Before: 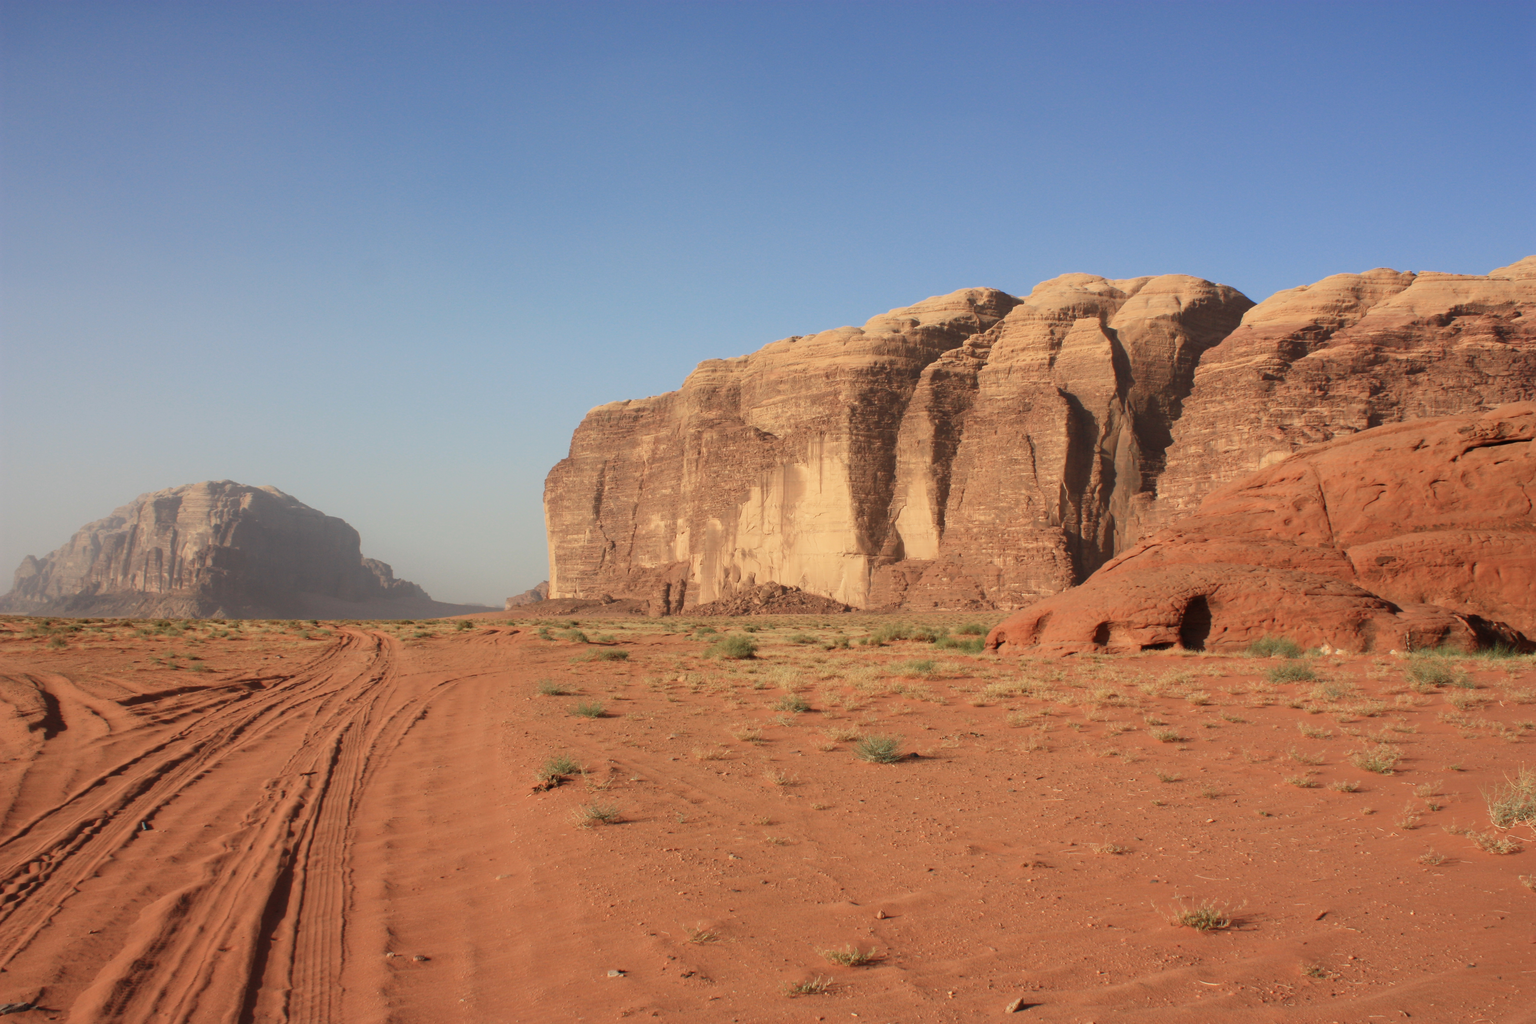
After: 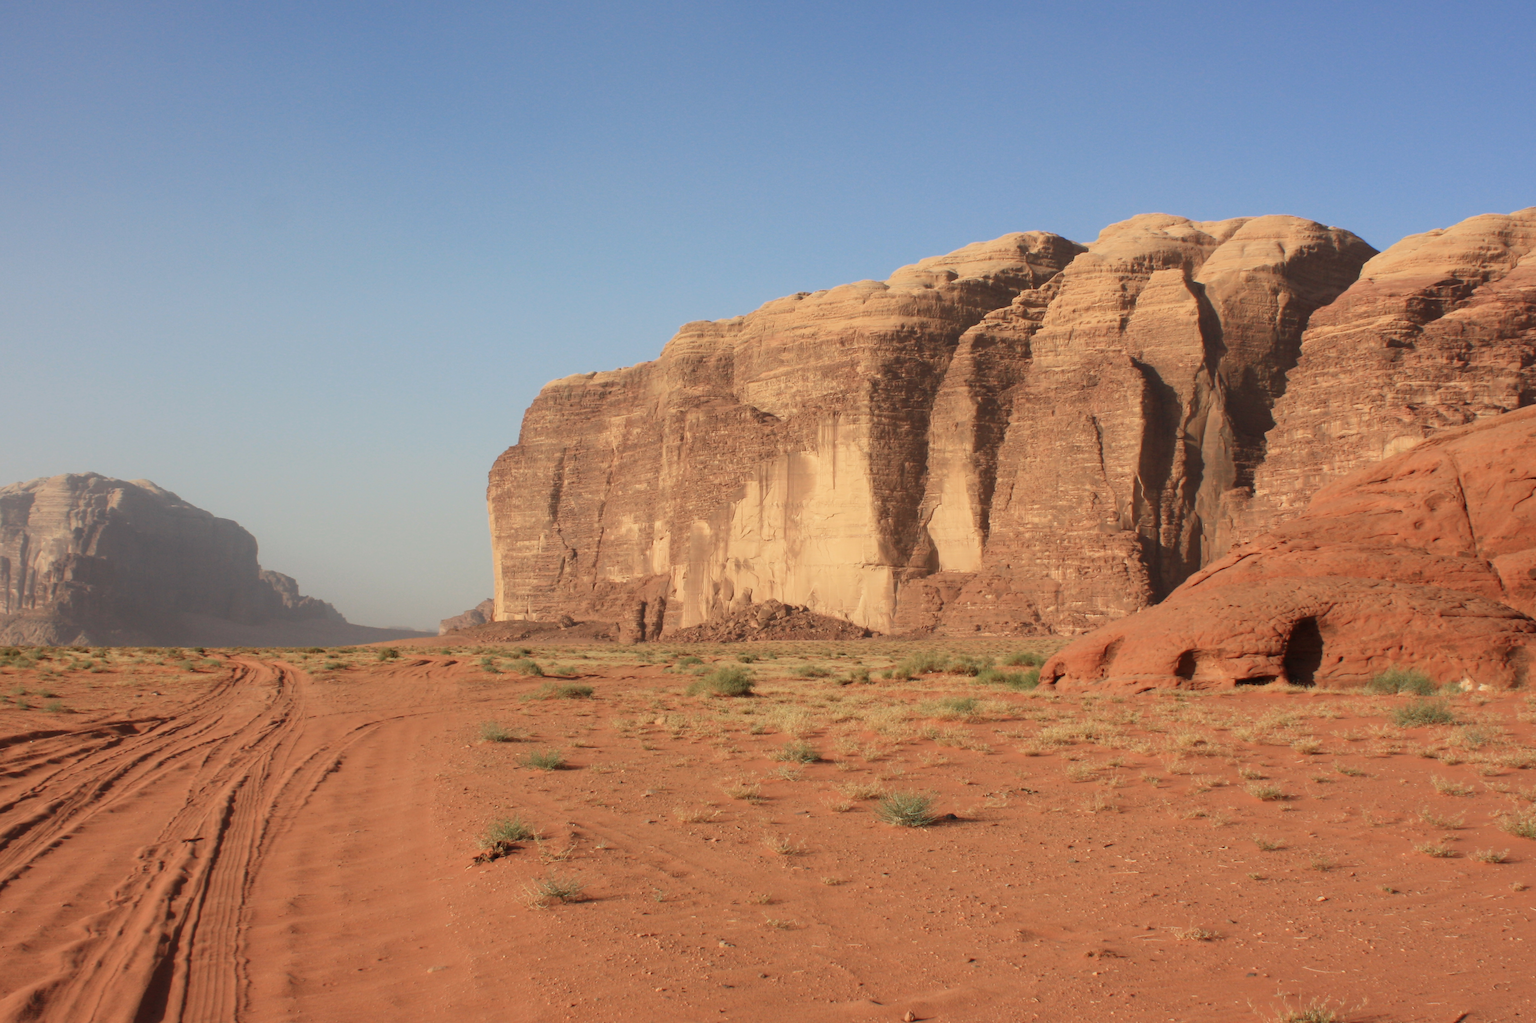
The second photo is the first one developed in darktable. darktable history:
crop and rotate: left 10.071%, top 10.071%, right 10.02%, bottom 10.02%
